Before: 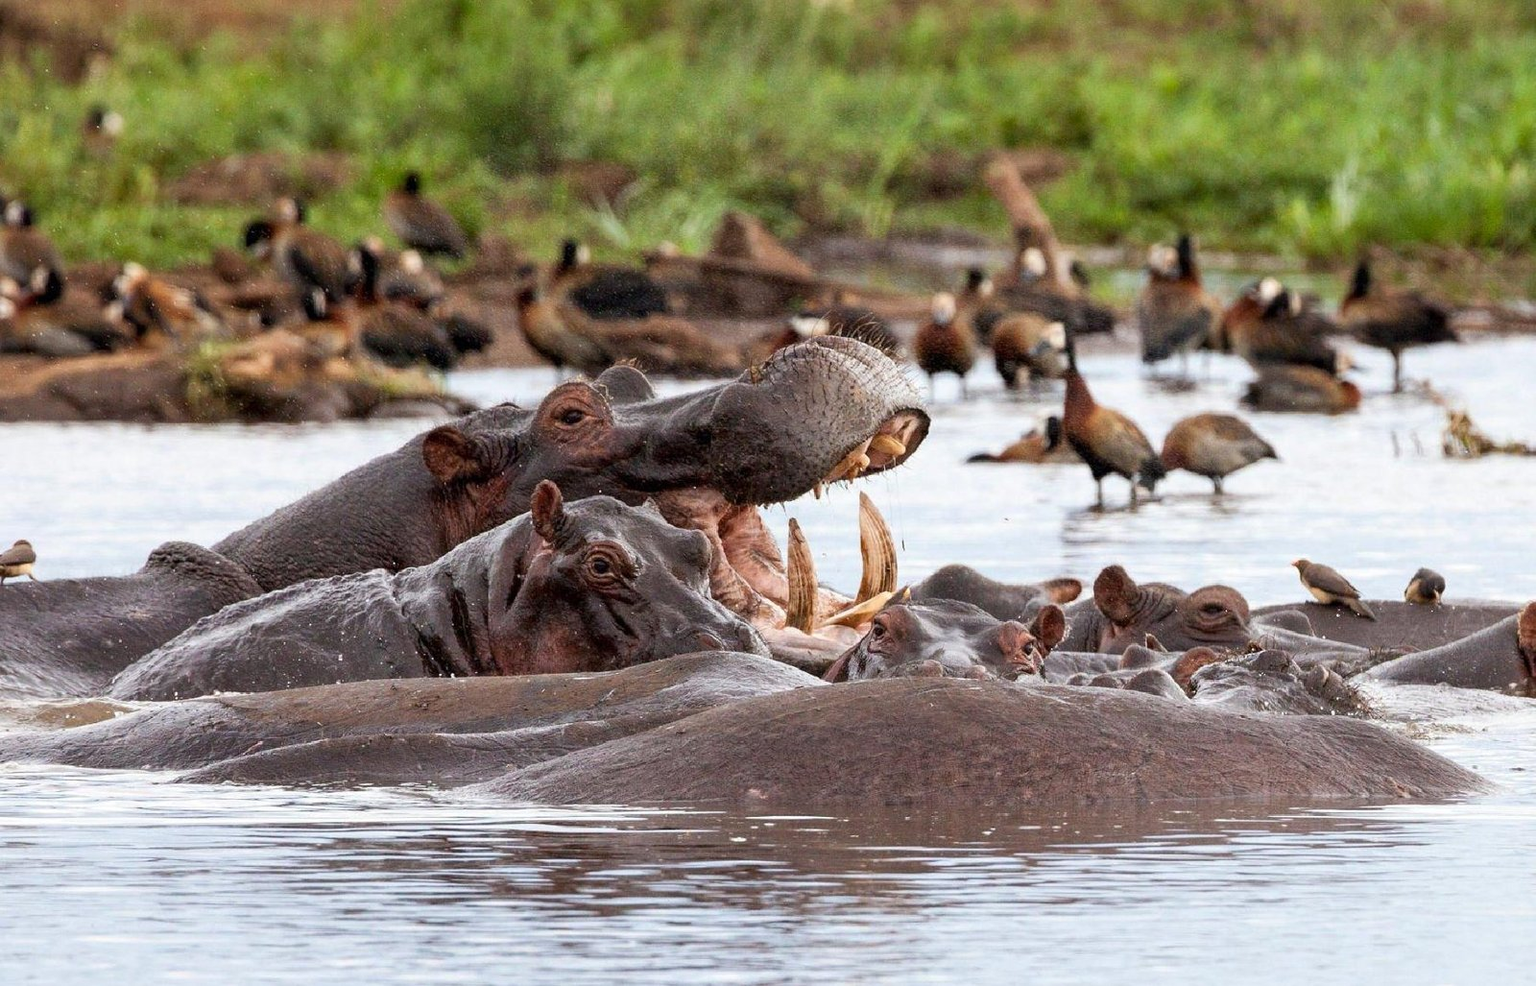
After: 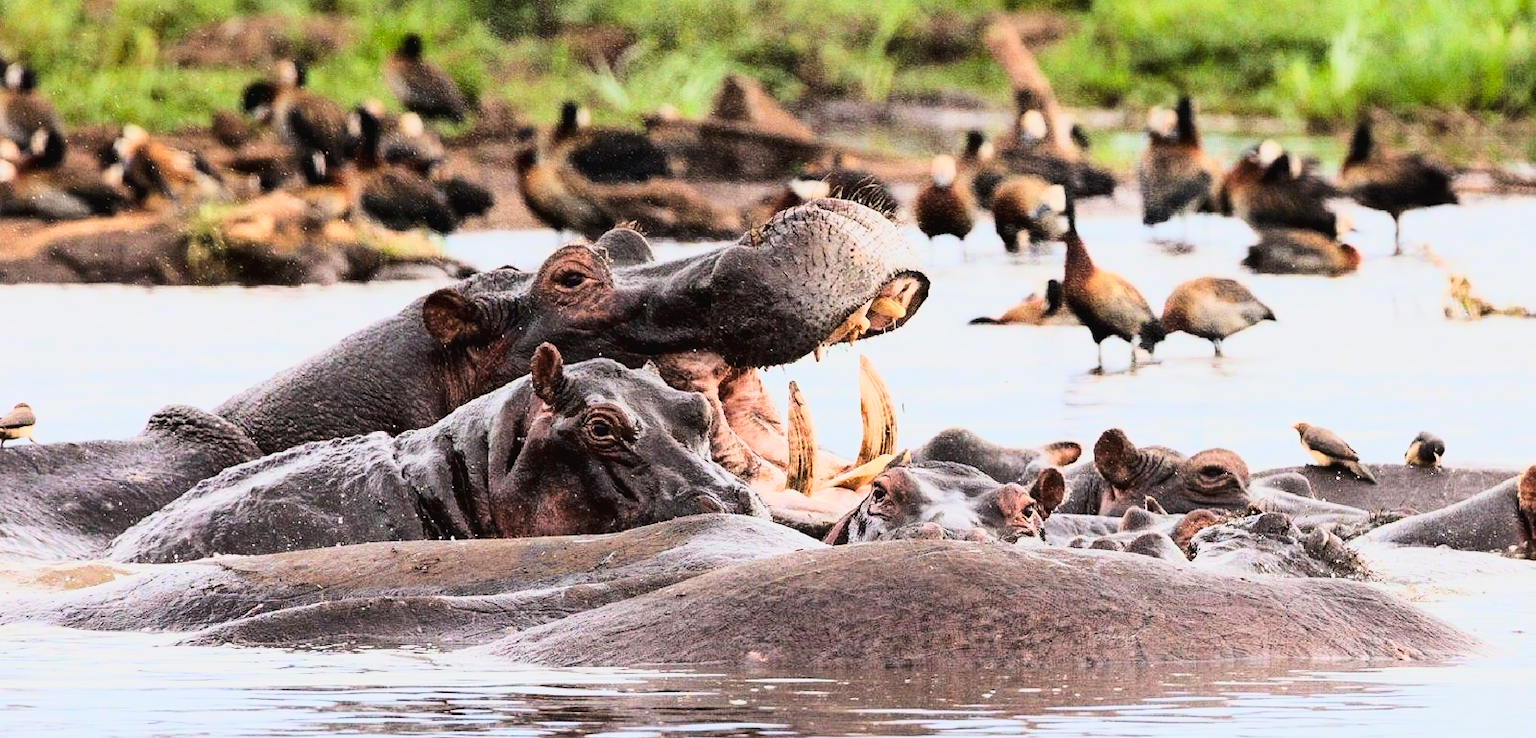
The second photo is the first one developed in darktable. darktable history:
tone equalizer: -8 EV 0 EV, -7 EV 0.001 EV, -6 EV -0.002 EV, -5 EV -0.012 EV, -4 EV -0.081 EV, -3 EV -0.203 EV, -2 EV -0.255 EV, -1 EV 0.088 EV, +0 EV 0.294 EV, mask exposure compensation -0.488 EV
tone curve: curves: ch0 [(0.003, 0.023) (0.071, 0.052) (0.249, 0.201) (0.466, 0.557) (0.625, 0.761) (0.783, 0.9) (0.994, 0.968)]; ch1 [(0, 0) (0.262, 0.227) (0.417, 0.386) (0.469, 0.467) (0.502, 0.498) (0.531, 0.521) (0.576, 0.586) (0.612, 0.634) (0.634, 0.68) (0.686, 0.728) (0.994, 0.987)]; ch2 [(0, 0) (0.262, 0.188) (0.385, 0.353) (0.427, 0.424) (0.495, 0.493) (0.518, 0.544) (0.55, 0.579) (0.595, 0.621) (0.644, 0.748) (1, 1)], color space Lab, linked channels, preserve colors none
exposure: black level correction -0.002, exposure 0.542 EV, compensate exposure bias true, compensate highlight preservation false
filmic rgb: black relative exposure -7.65 EV, white relative exposure 4.56 EV, hardness 3.61, color science v6 (2022)
crop: top 13.996%, bottom 11.029%
